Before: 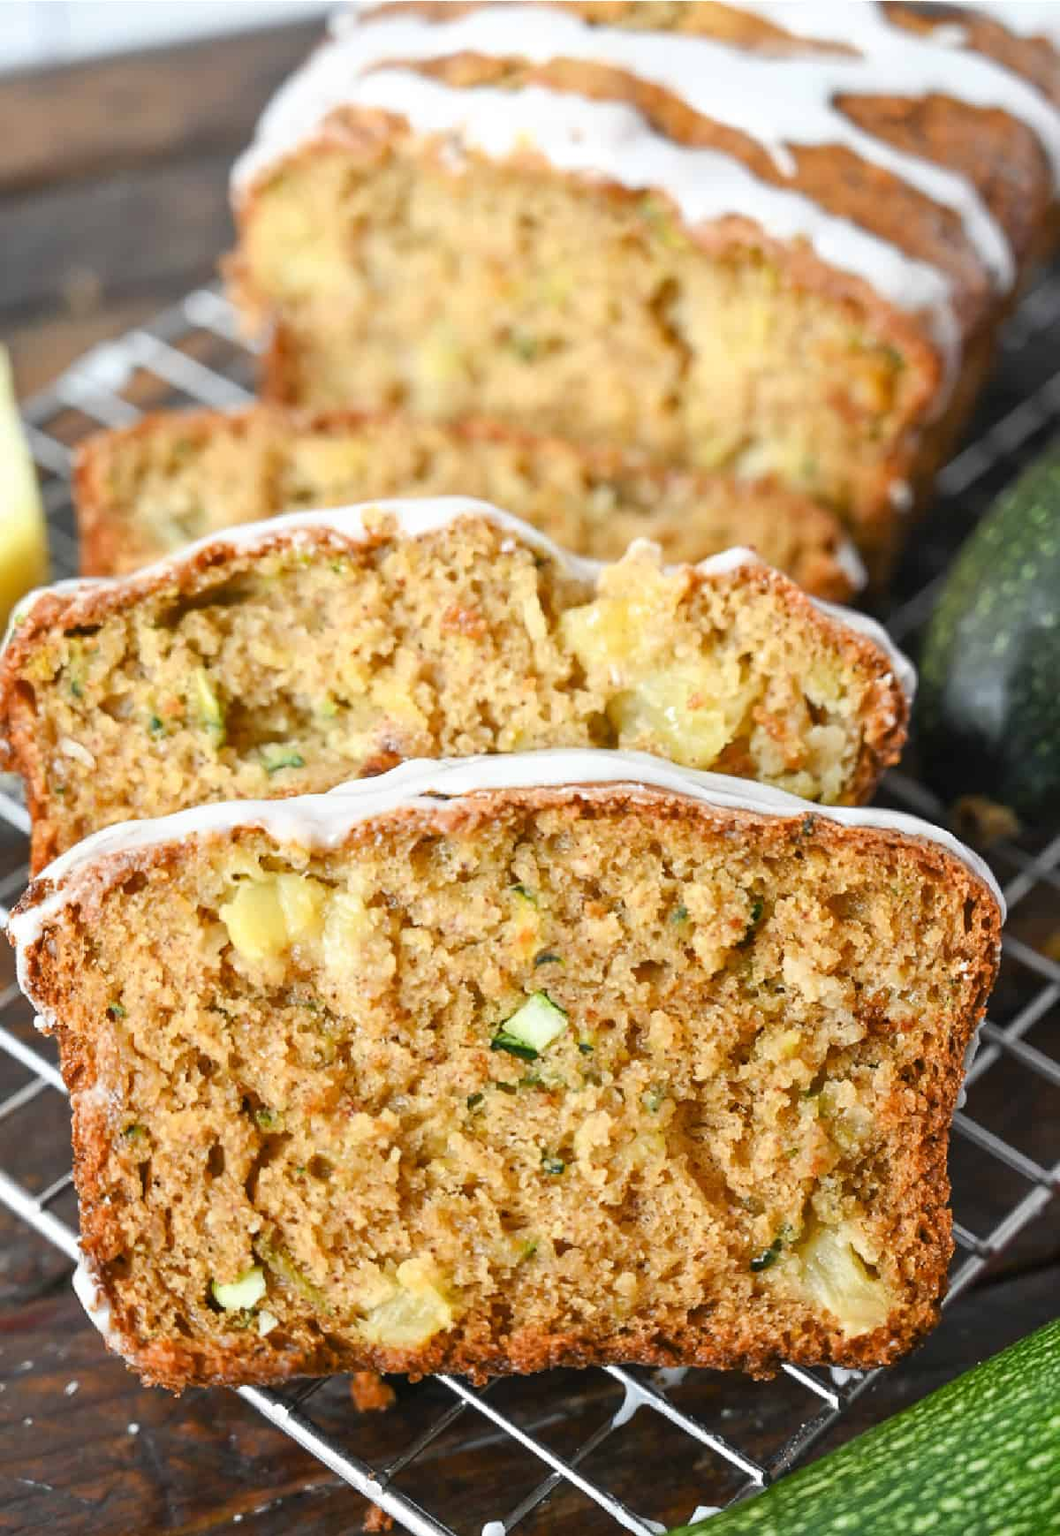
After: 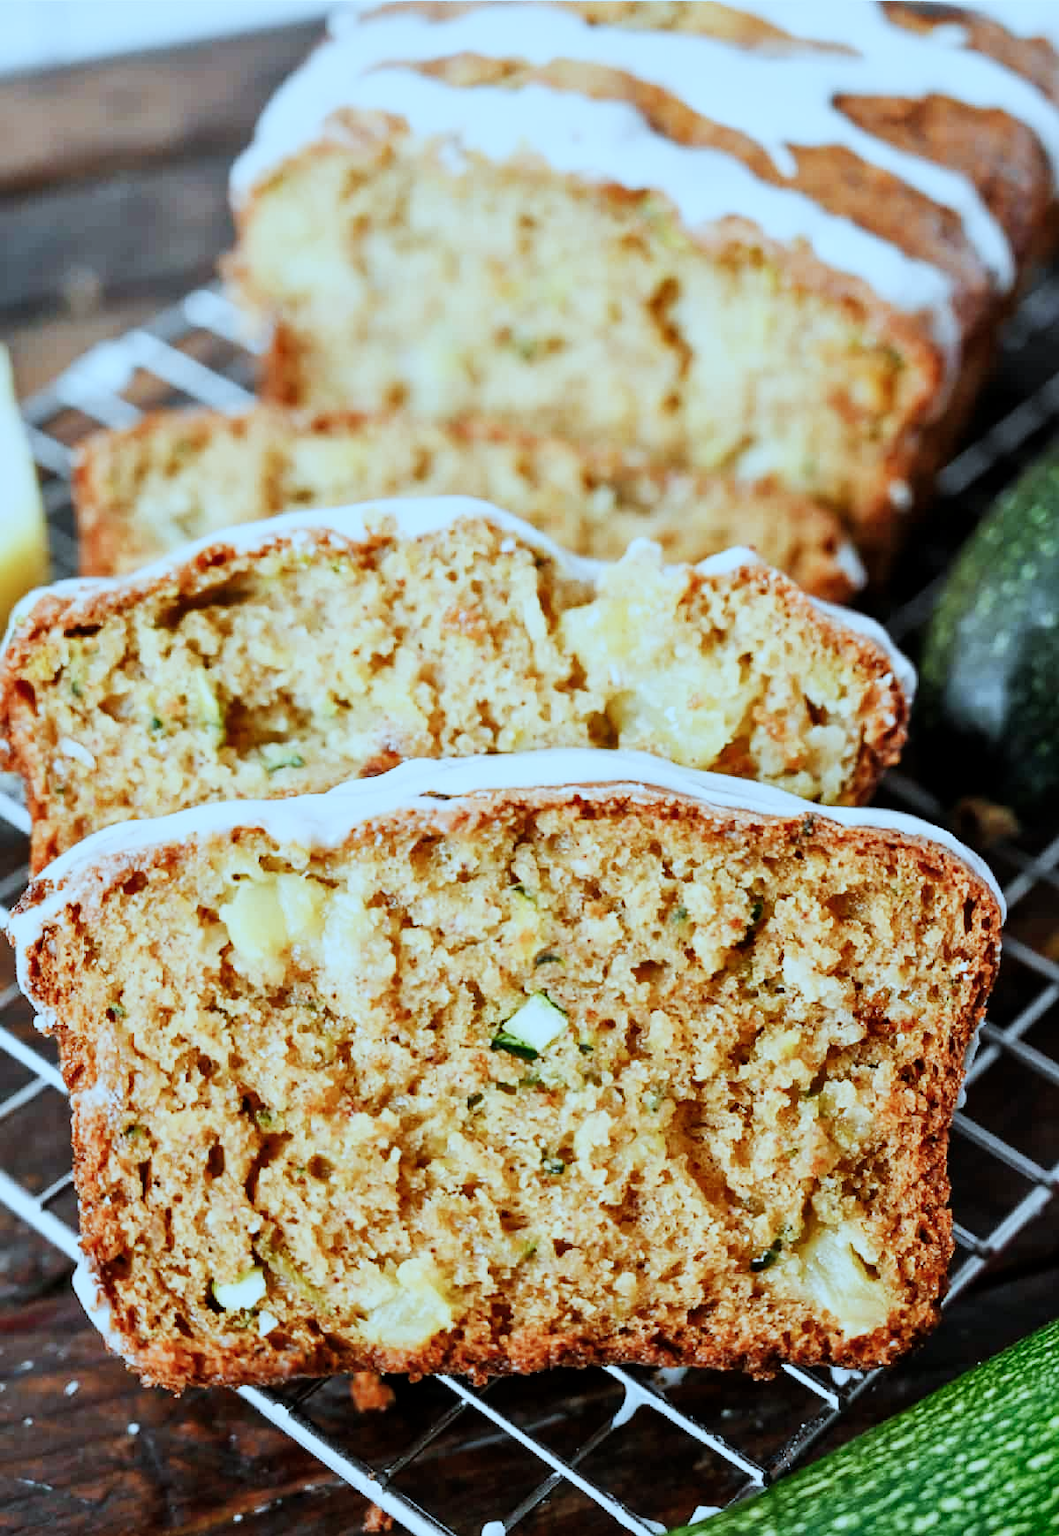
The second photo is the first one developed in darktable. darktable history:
local contrast: mode bilateral grid, contrast 20, coarseness 50, detail 120%, midtone range 0.2
shadows and highlights: shadows 12, white point adjustment 1.2, highlights -0.36, soften with gaussian
color correction: highlights a* -9.73, highlights b* -21.22
sigmoid: contrast 1.69, skew -0.23, preserve hue 0%, red attenuation 0.1, red rotation 0.035, green attenuation 0.1, green rotation -0.017, blue attenuation 0.15, blue rotation -0.052, base primaries Rec2020
